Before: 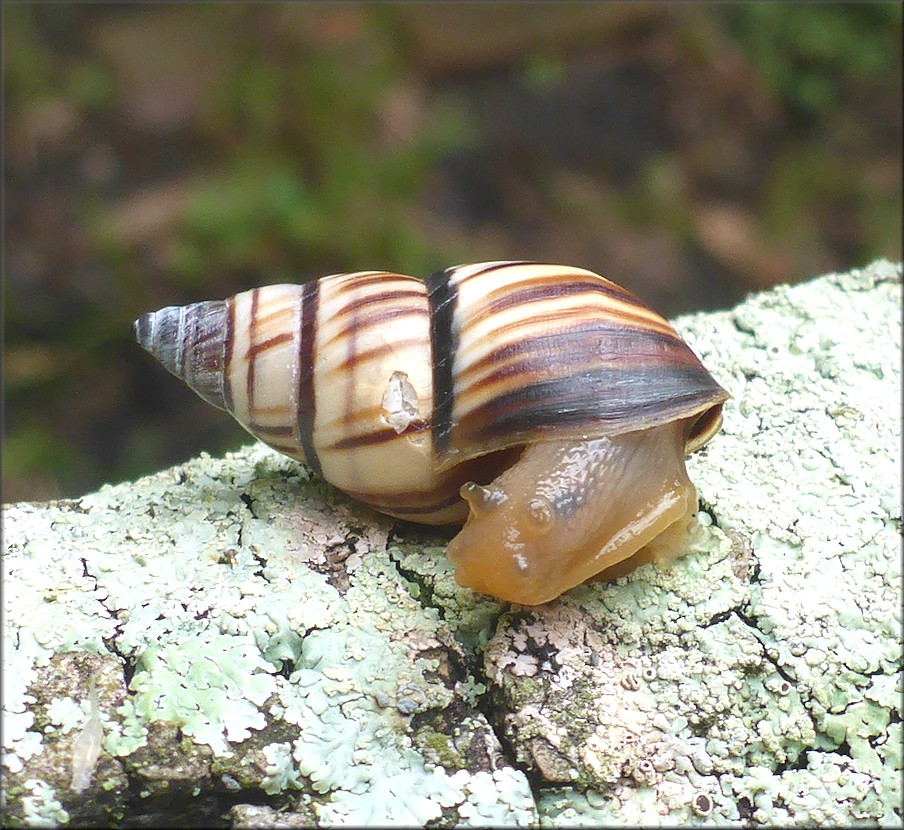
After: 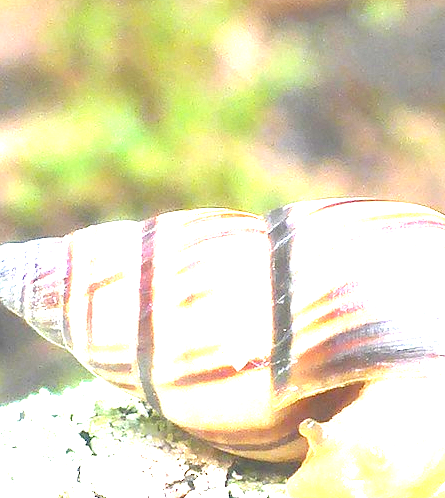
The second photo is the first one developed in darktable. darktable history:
crop: left 17.835%, top 7.675%, right 32.881%, bottom 32.213%
exposure: exposure 3 EV, compensate highlight preservation false
